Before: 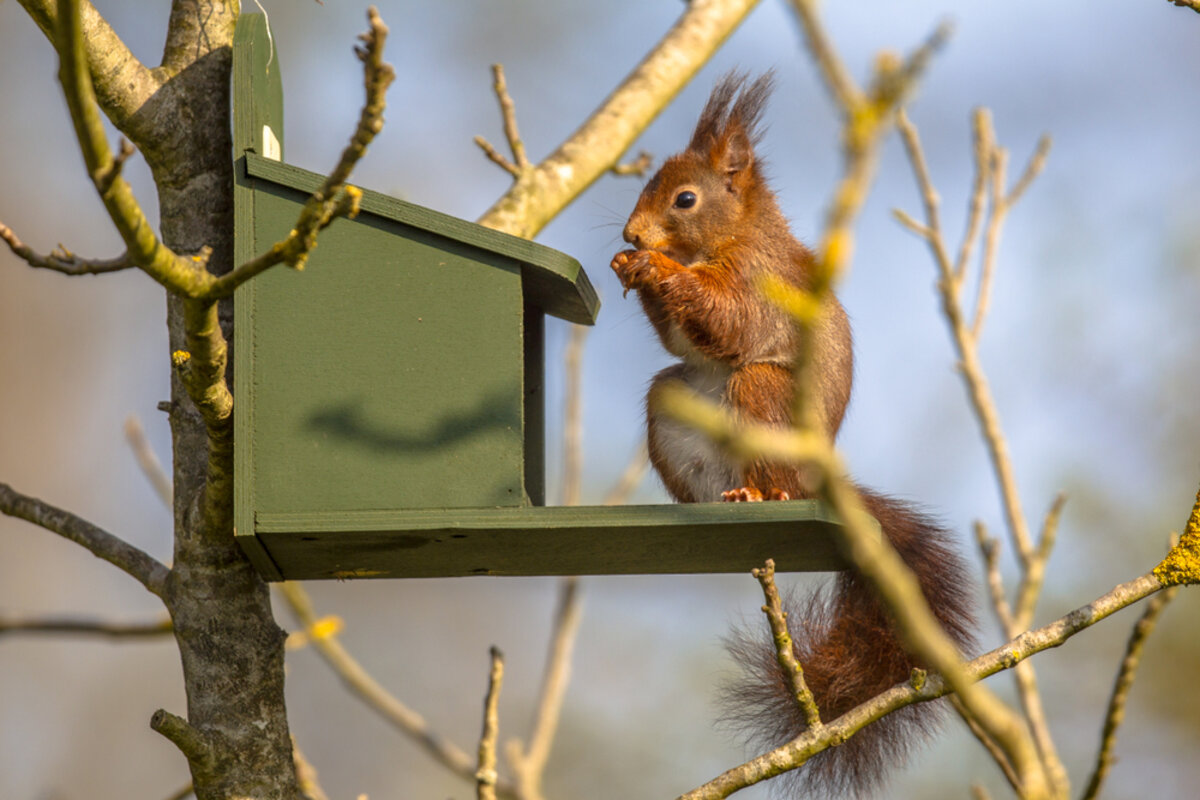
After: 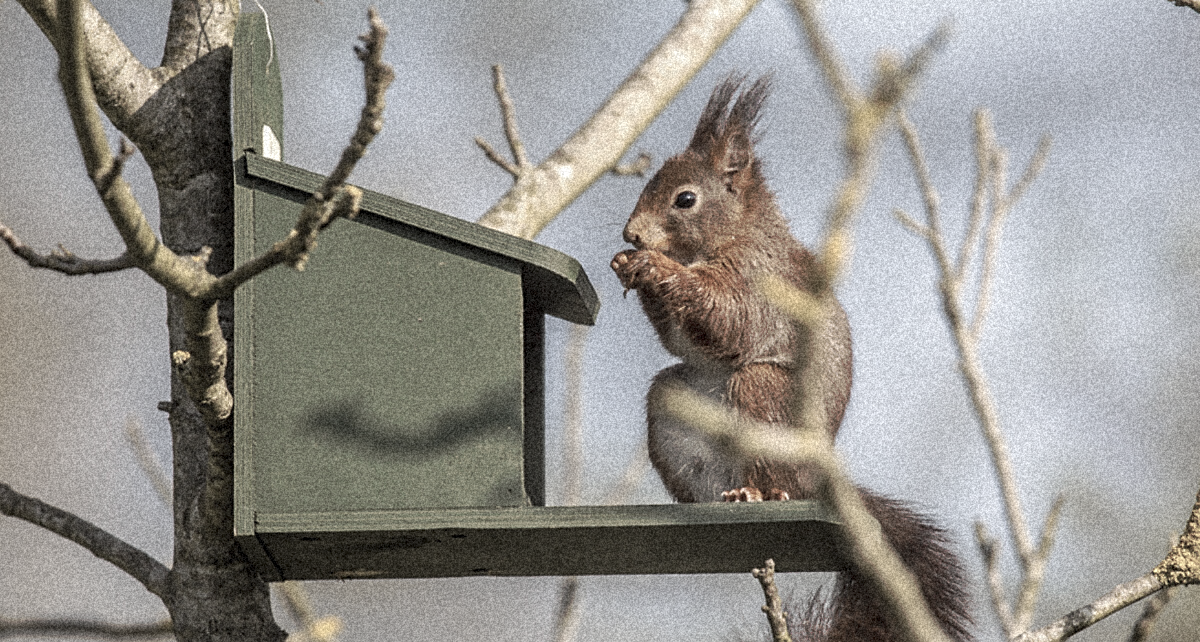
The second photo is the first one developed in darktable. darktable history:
sharpen: on, module defaults
exposure: exposure 0 EV, compensate highlight preservation false
tone curve: curves: ch0 [(0, 0) (0.003, 0.003) (0.011, 0.011) (0.025, 0.024) (0.044, 0.043) (0.069, 0.068) (0.1, 0.097) (0.136, 0.133) (0.177, 0.173) (0.224, 0.219) (0.277, 0.271) (0.335, 0.327) (0.399, 0.39) (0.468, 0.457) (0.543, 0.582) (0.623, 0.655) (0.709, 0.734) (0.801, 0.817) (0.898, 0.906) (1, 1)], preserve colors none
grain: coarseness 46.9 ISO, strength 50.21%, mid-tones bias 0%
crop: bottom 19.644%
shadows and highlights: radius 125.46, shadows 21.19, highlights -21.19, low approximation 0.01
color zones: curves: ch1 [(0, 0.34) (0.143, 0.164) (0.286, 0.152) (0.429, 0.176) (0.571, 0.173) (0.714, 0.188) (0.857, 0.199) (1, 0.34)]
